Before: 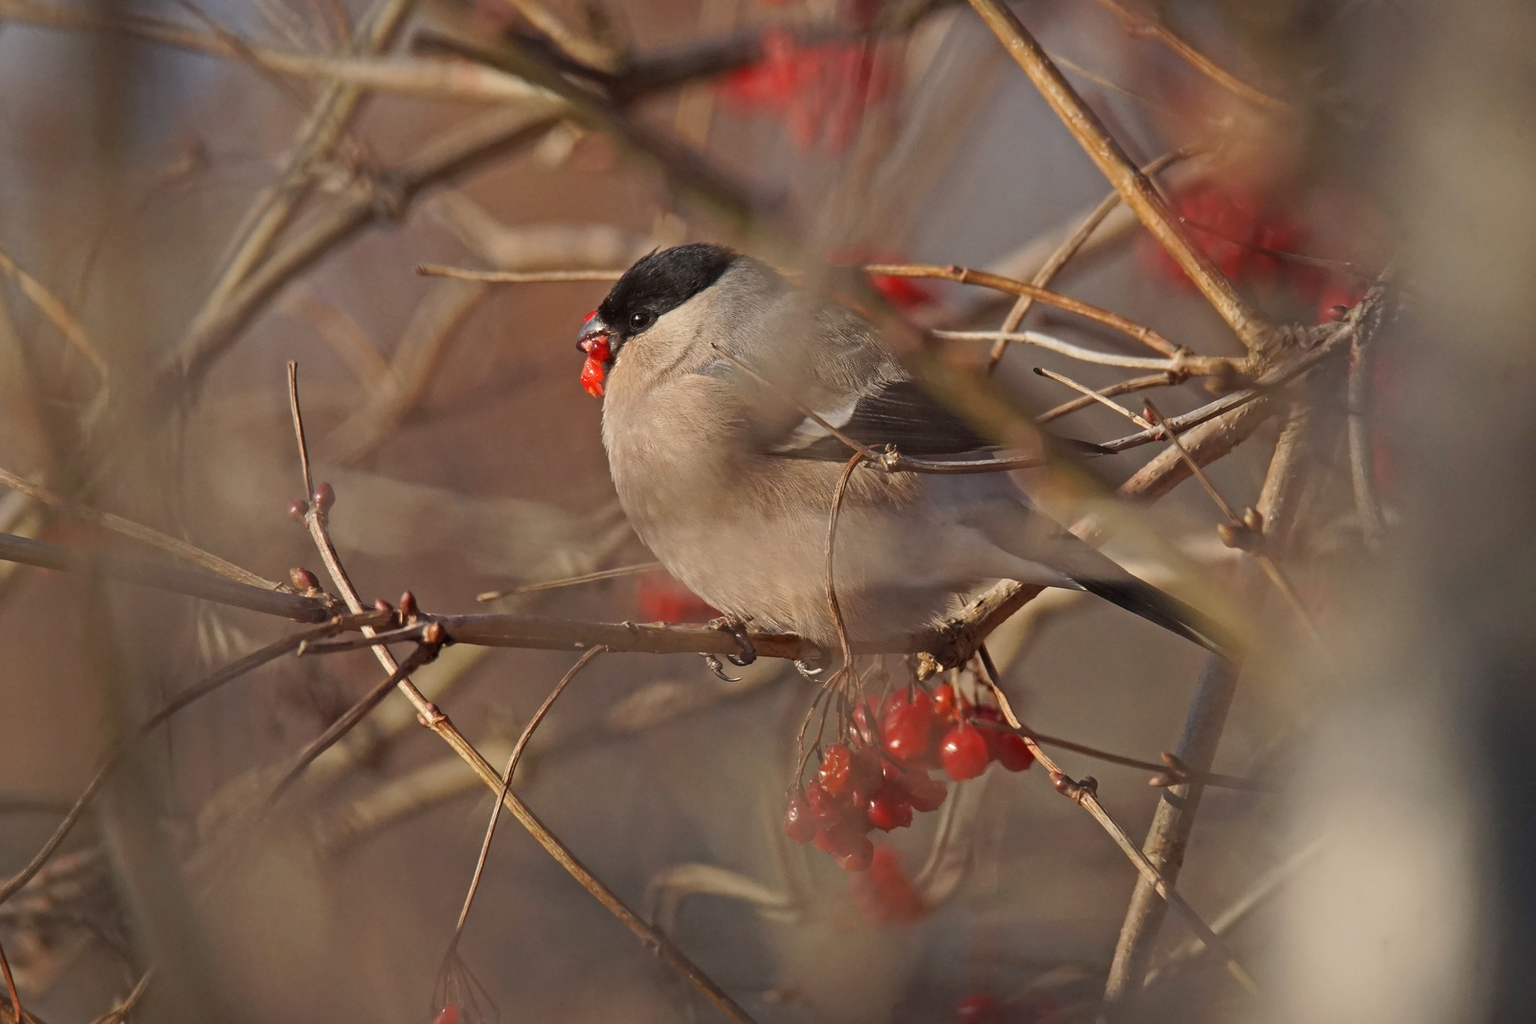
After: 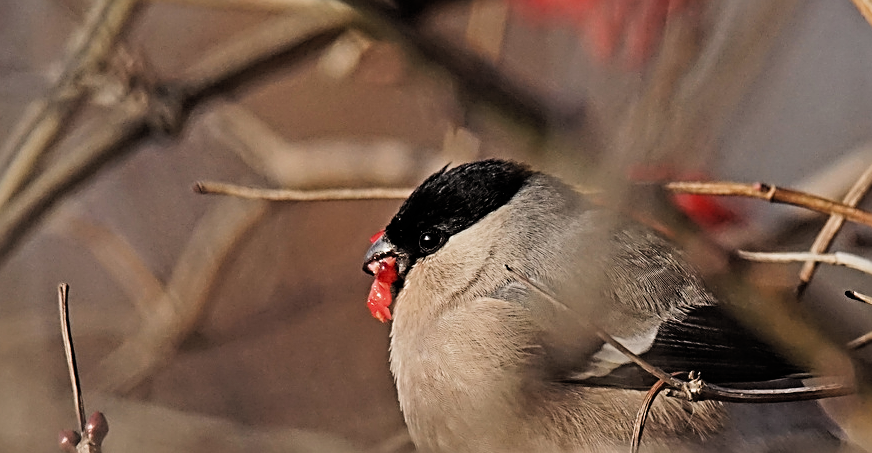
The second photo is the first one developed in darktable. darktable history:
sharpen: radius 2.583, amount 0.689
crop: left 15.142%, top 9.045%, right 30.995%, bottom 48.985%
filmic rgb: black relative exposure -4.97 EV, white relative exposure 3.96 EV, hardness 2.88, contrast 1.404, add noise in highlights 0, color science v3 (2019), use custom middle-gray values true, contrast in highlights soft
